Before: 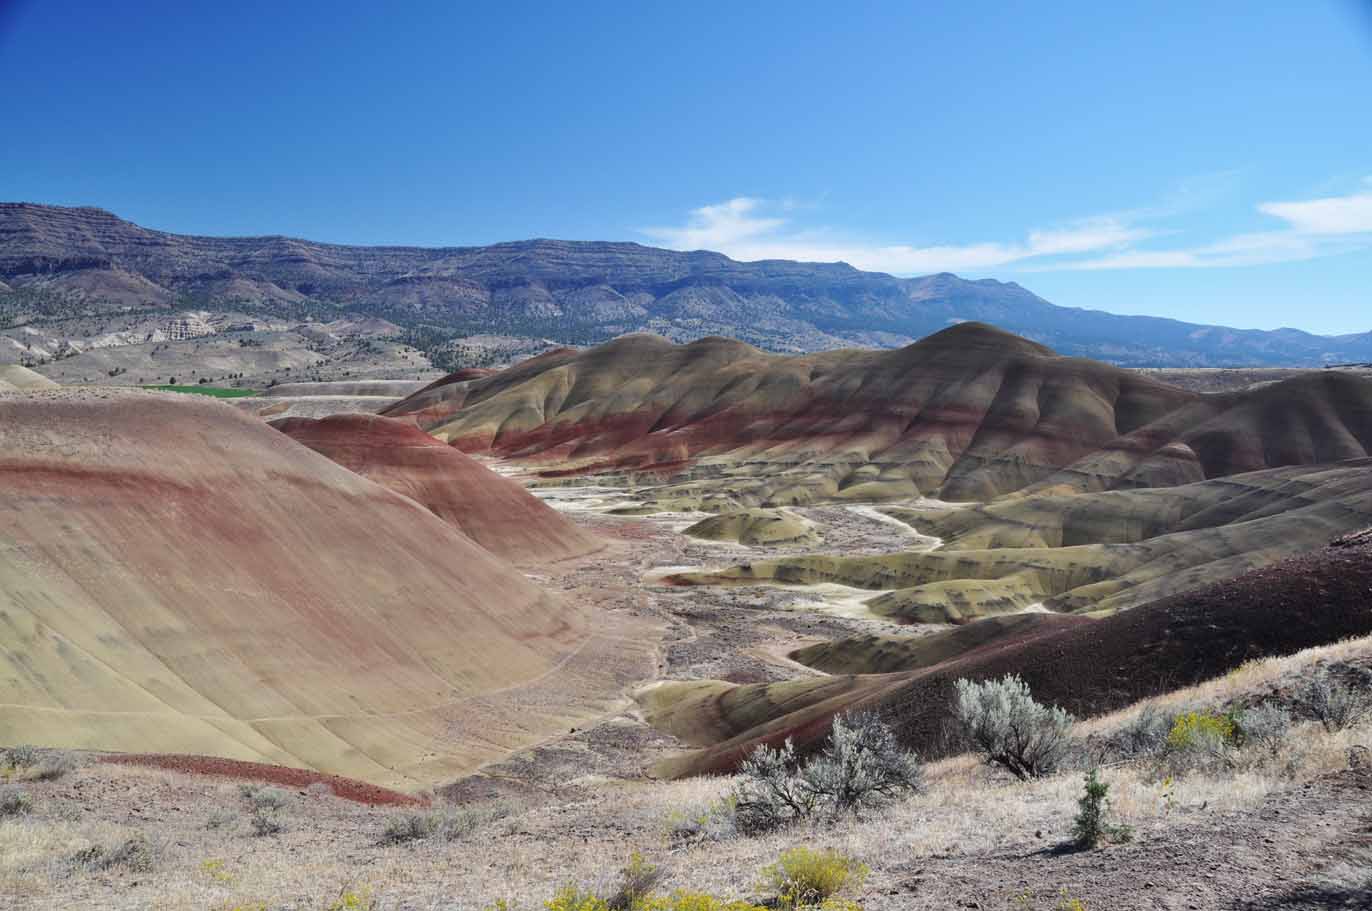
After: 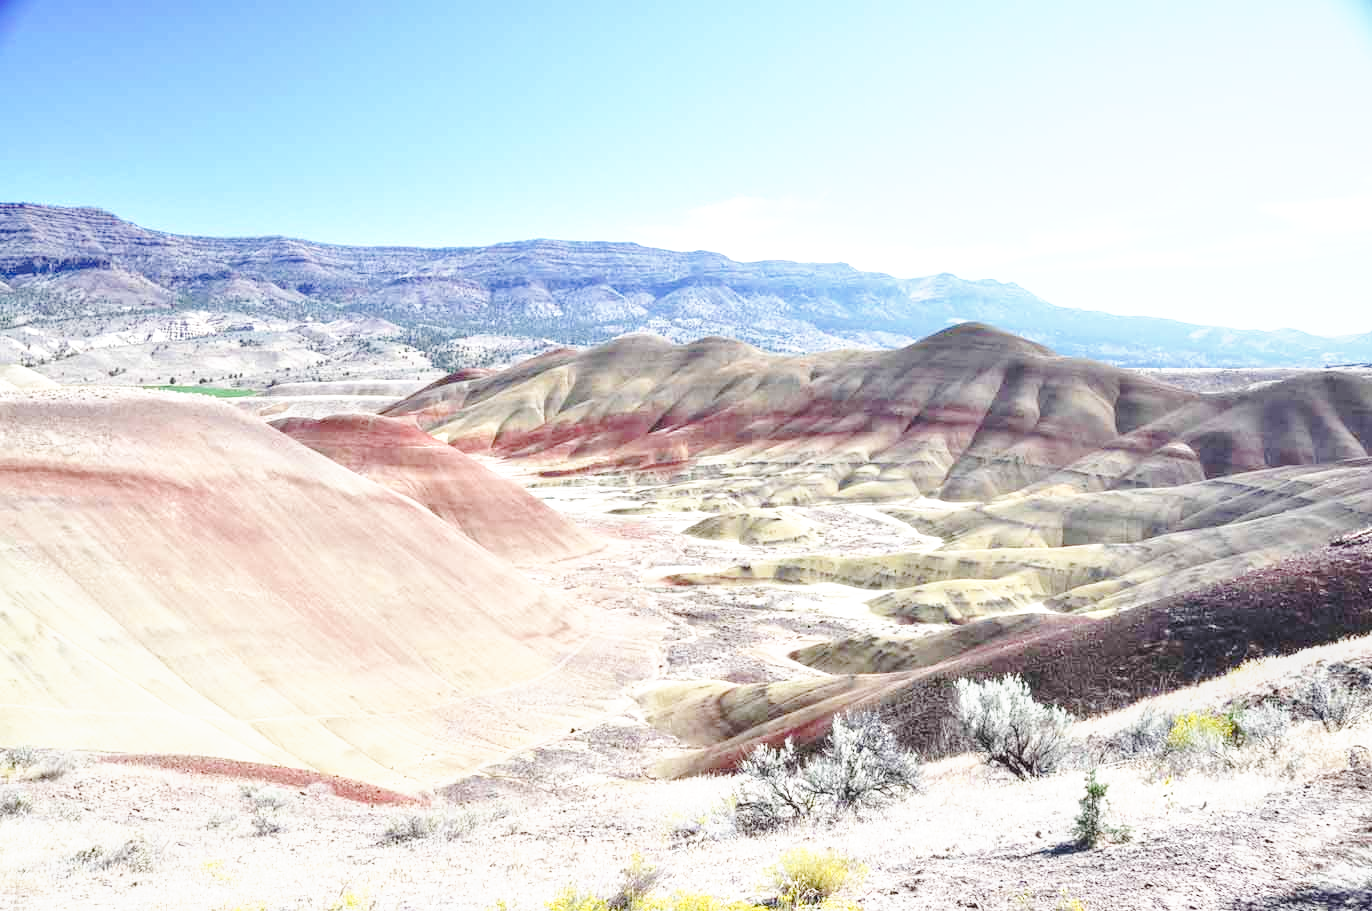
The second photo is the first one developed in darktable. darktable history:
base curve: curves: ch0 [(0, 0) (0.025, 0.046) (0.112, 0.277) (0.467, 0.74) (0.814, 0.929) (1, 0.942)], preserve colors none
local contrast: on, module defaults
exposure: black level correction 0, exposure 1.101 EV, compensate highlight preservation false
